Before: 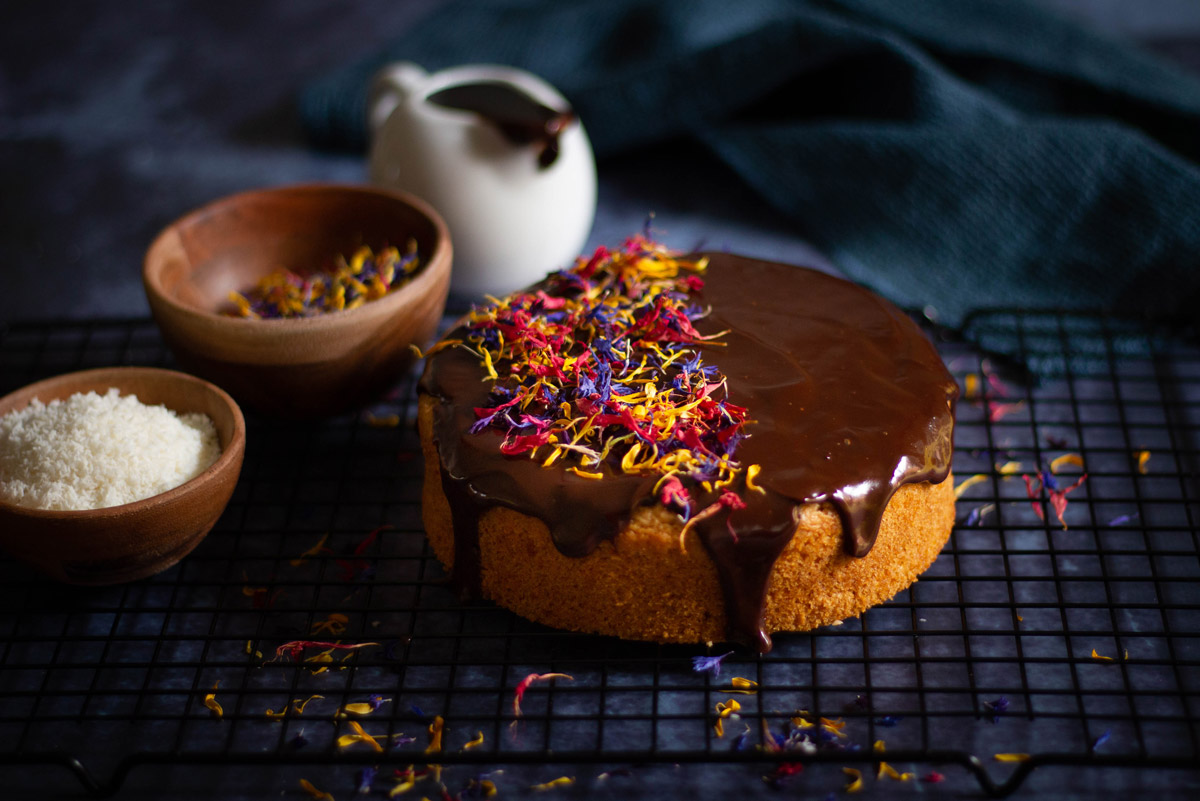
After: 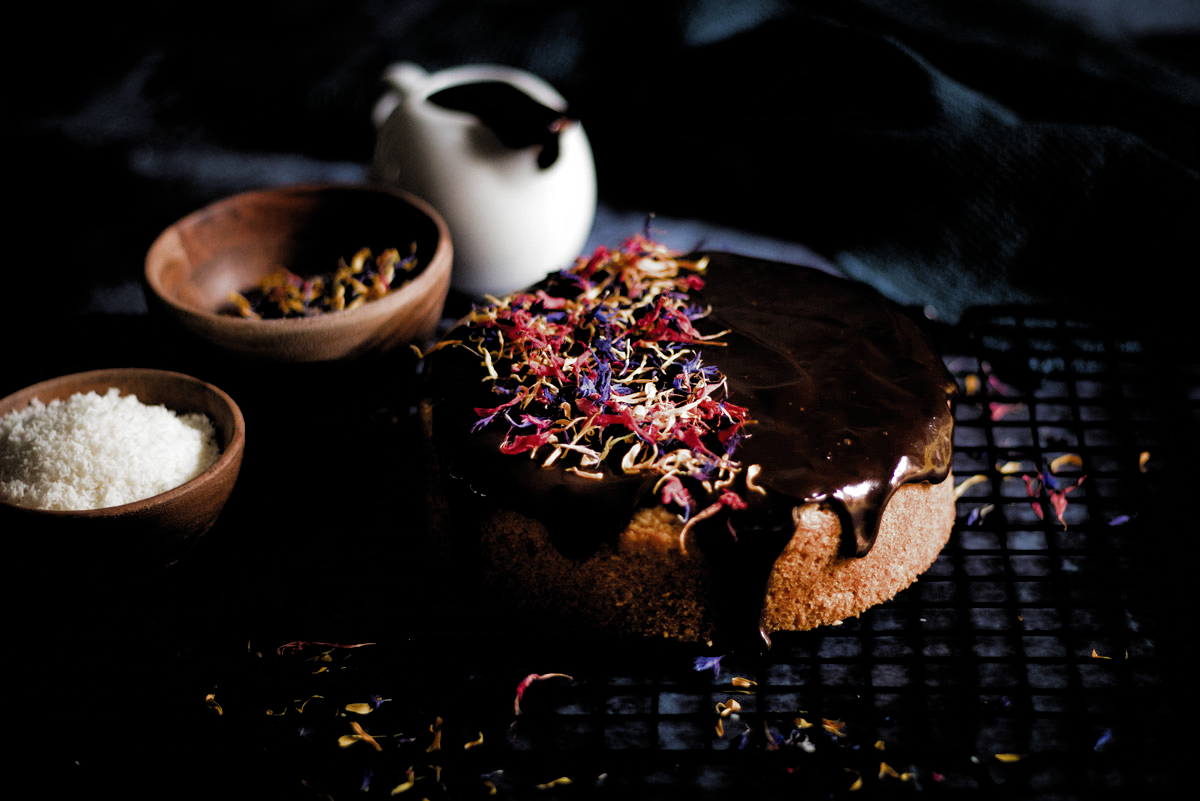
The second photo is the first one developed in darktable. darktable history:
filmic rgb: black relative exposure -3.46 EV, white relative exposure 2.25 EV, hardness 3.41, add noise in highlights 0, color science v3 (2019), use custom middle-gray values true, contrast in highlights soft
